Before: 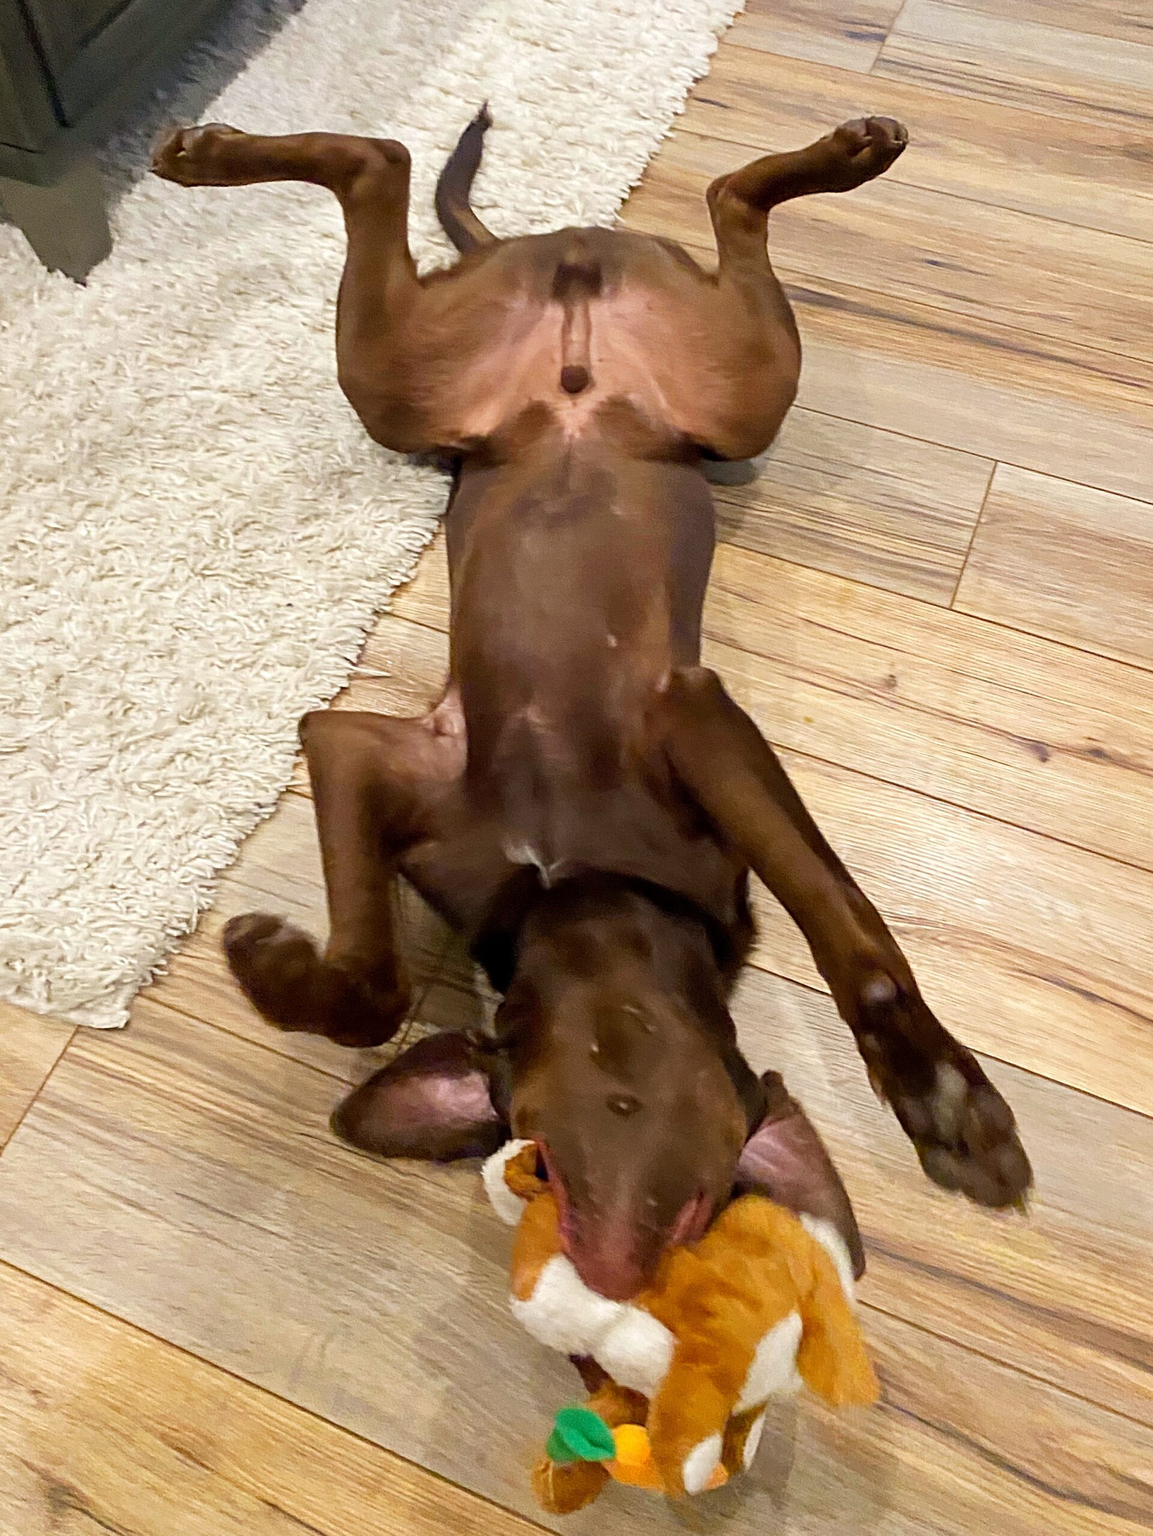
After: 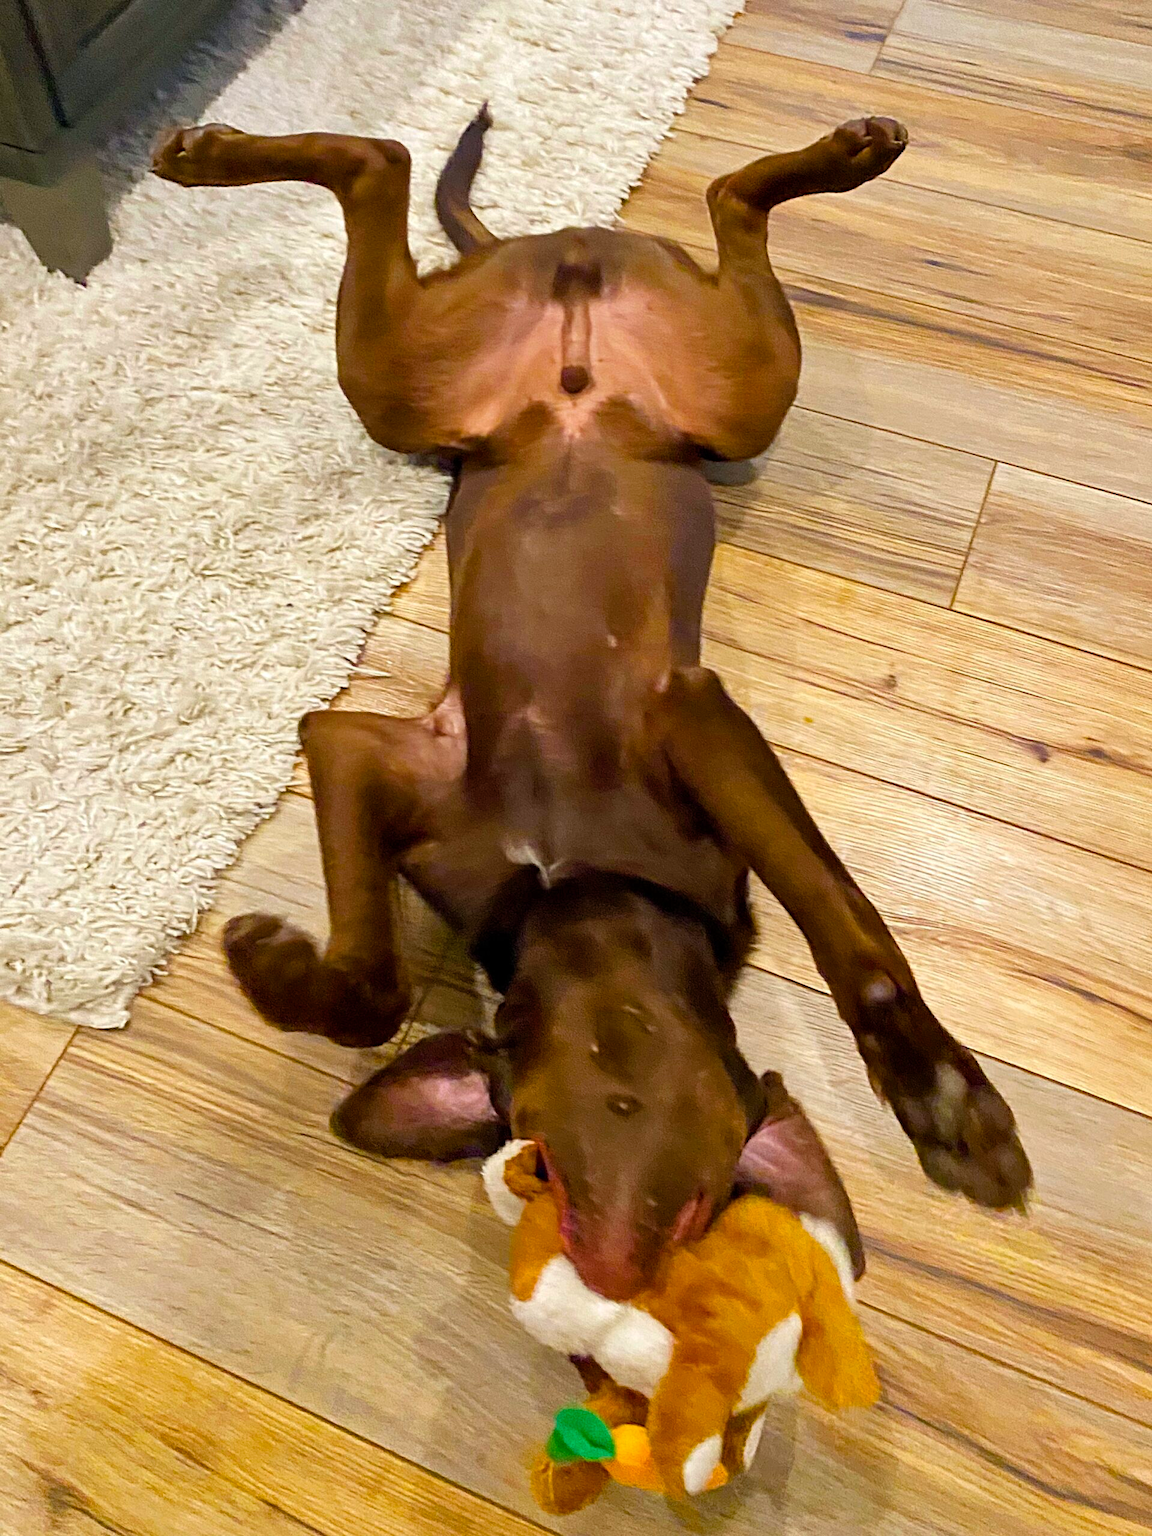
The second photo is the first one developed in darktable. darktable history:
color balance rgb: perceptual saturation grading › global saturation 30.908%, global vibrance 20%
shadows and highlights: shadows 29.8, highlights -30.49, low approximation 0.01, soften with gaussian
